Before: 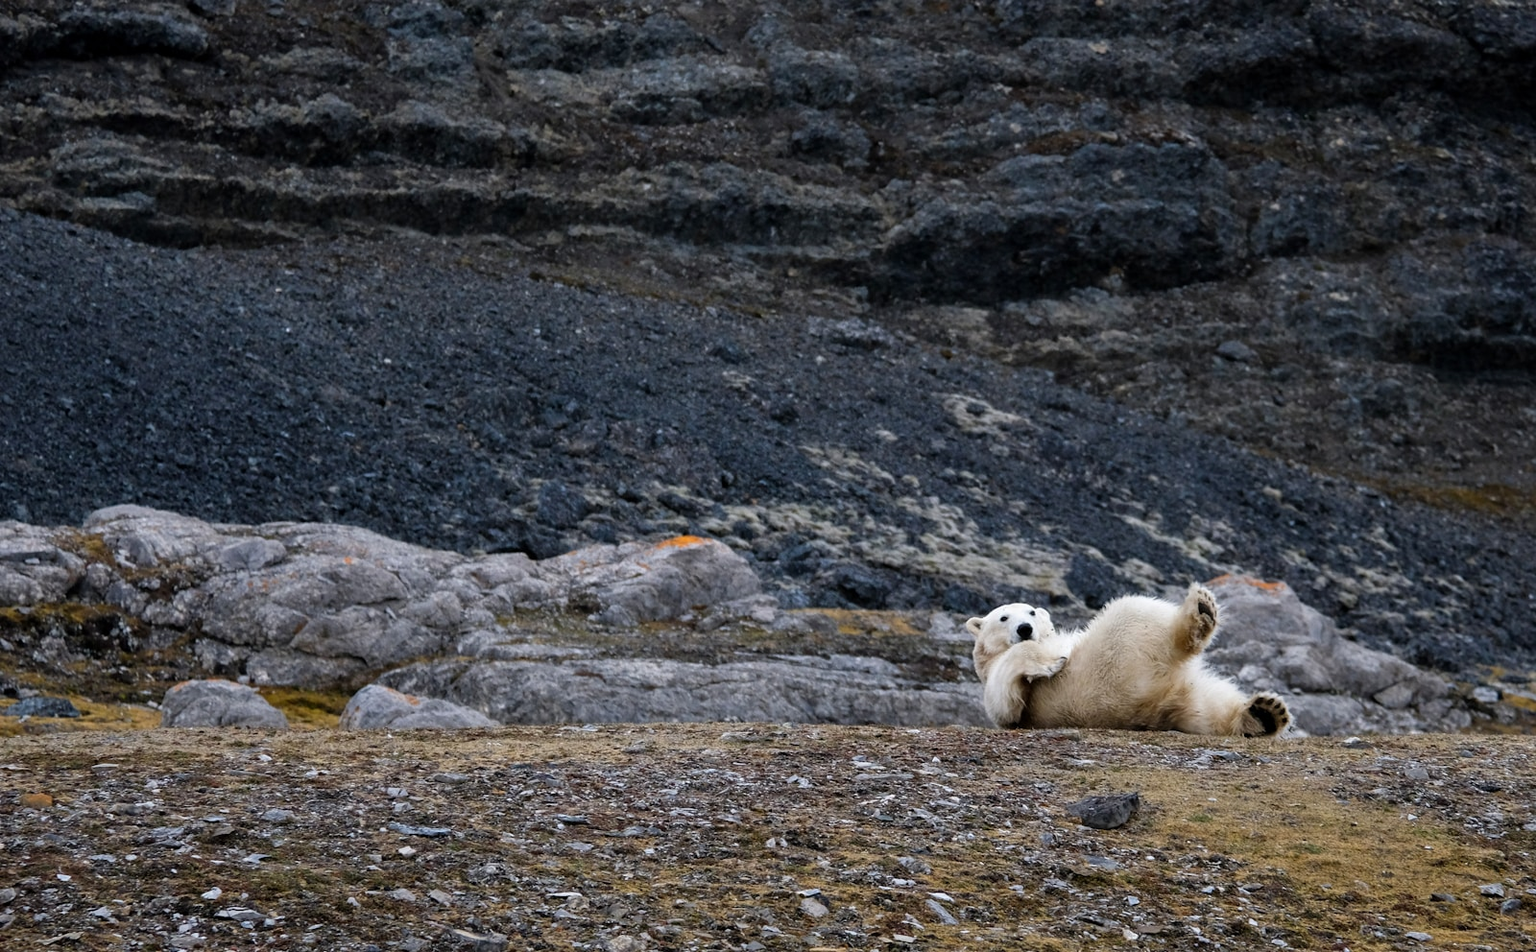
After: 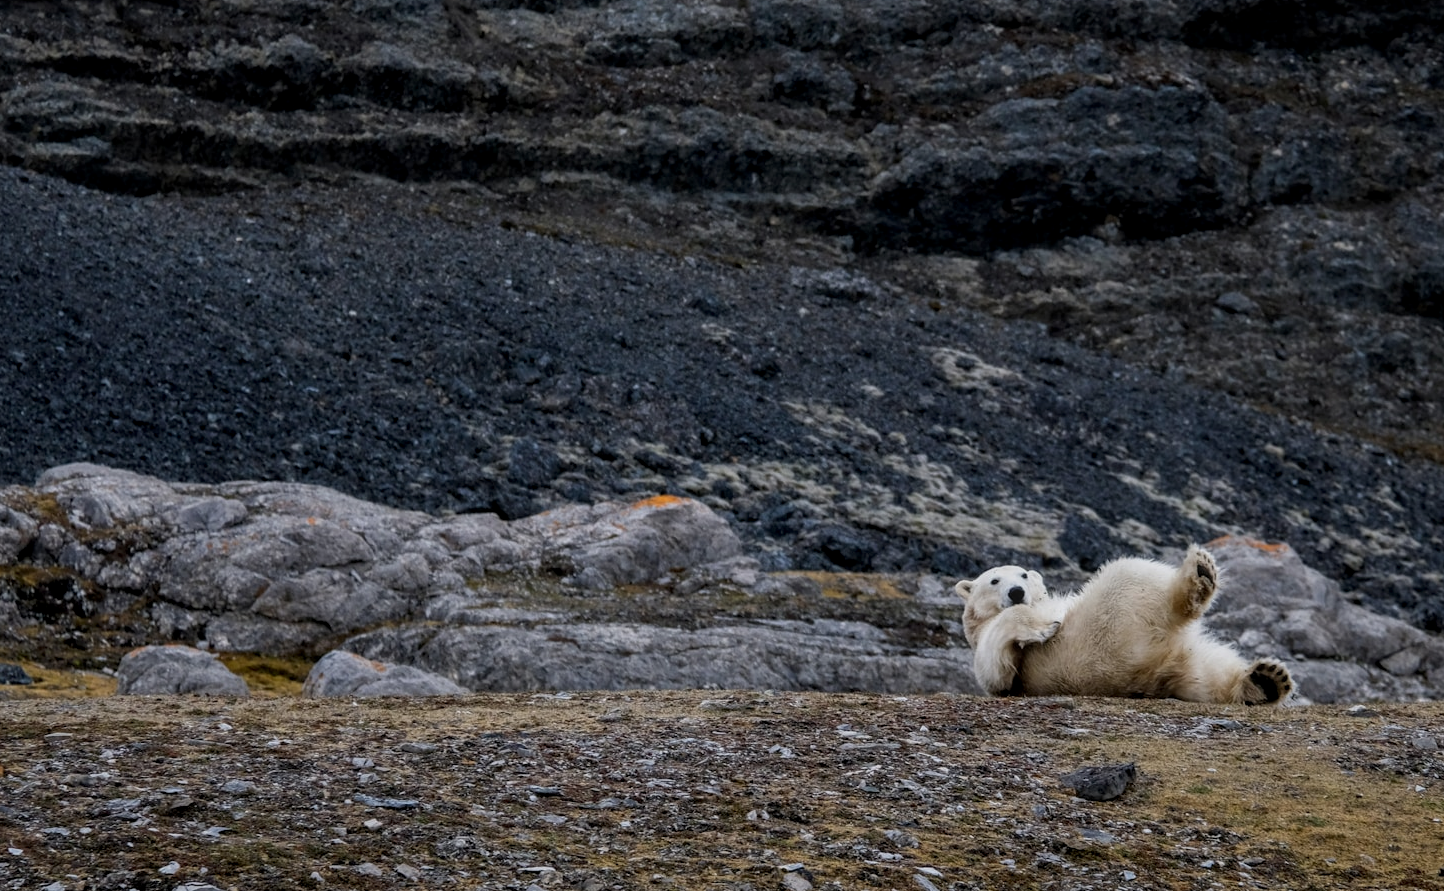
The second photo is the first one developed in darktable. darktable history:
exposure: exposure -0.489 EV, compensate highlight preservation false
local contrast: on, module defaults
crop: left 3.219%, top 6.444%, right 6.473%, bottom 3.212%
